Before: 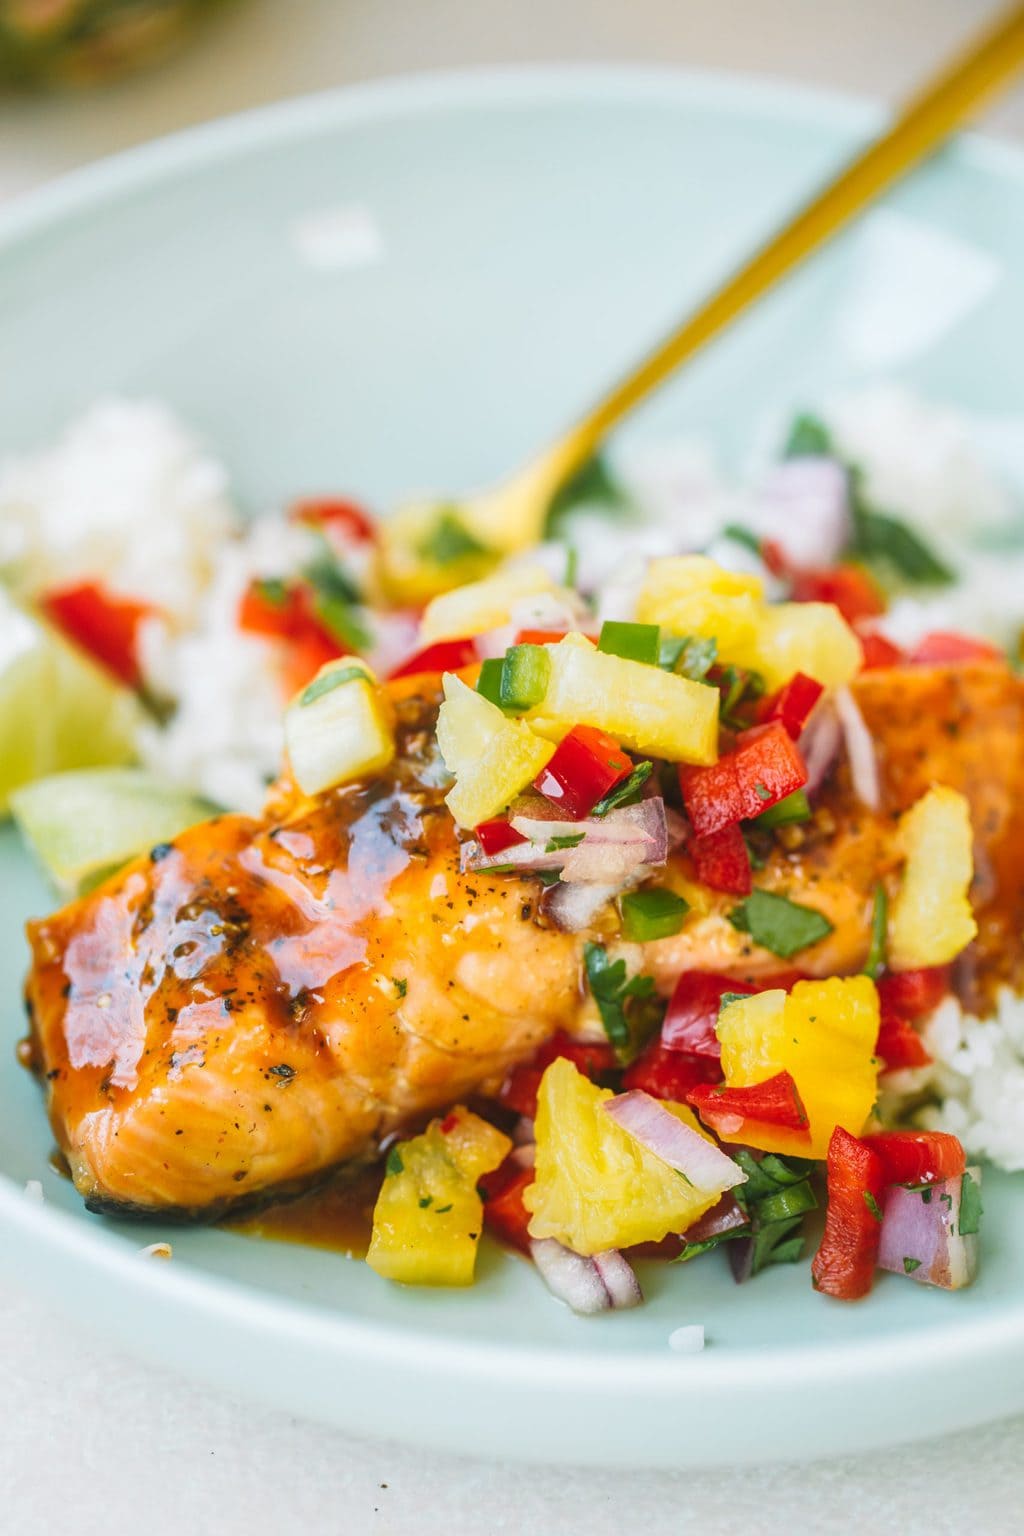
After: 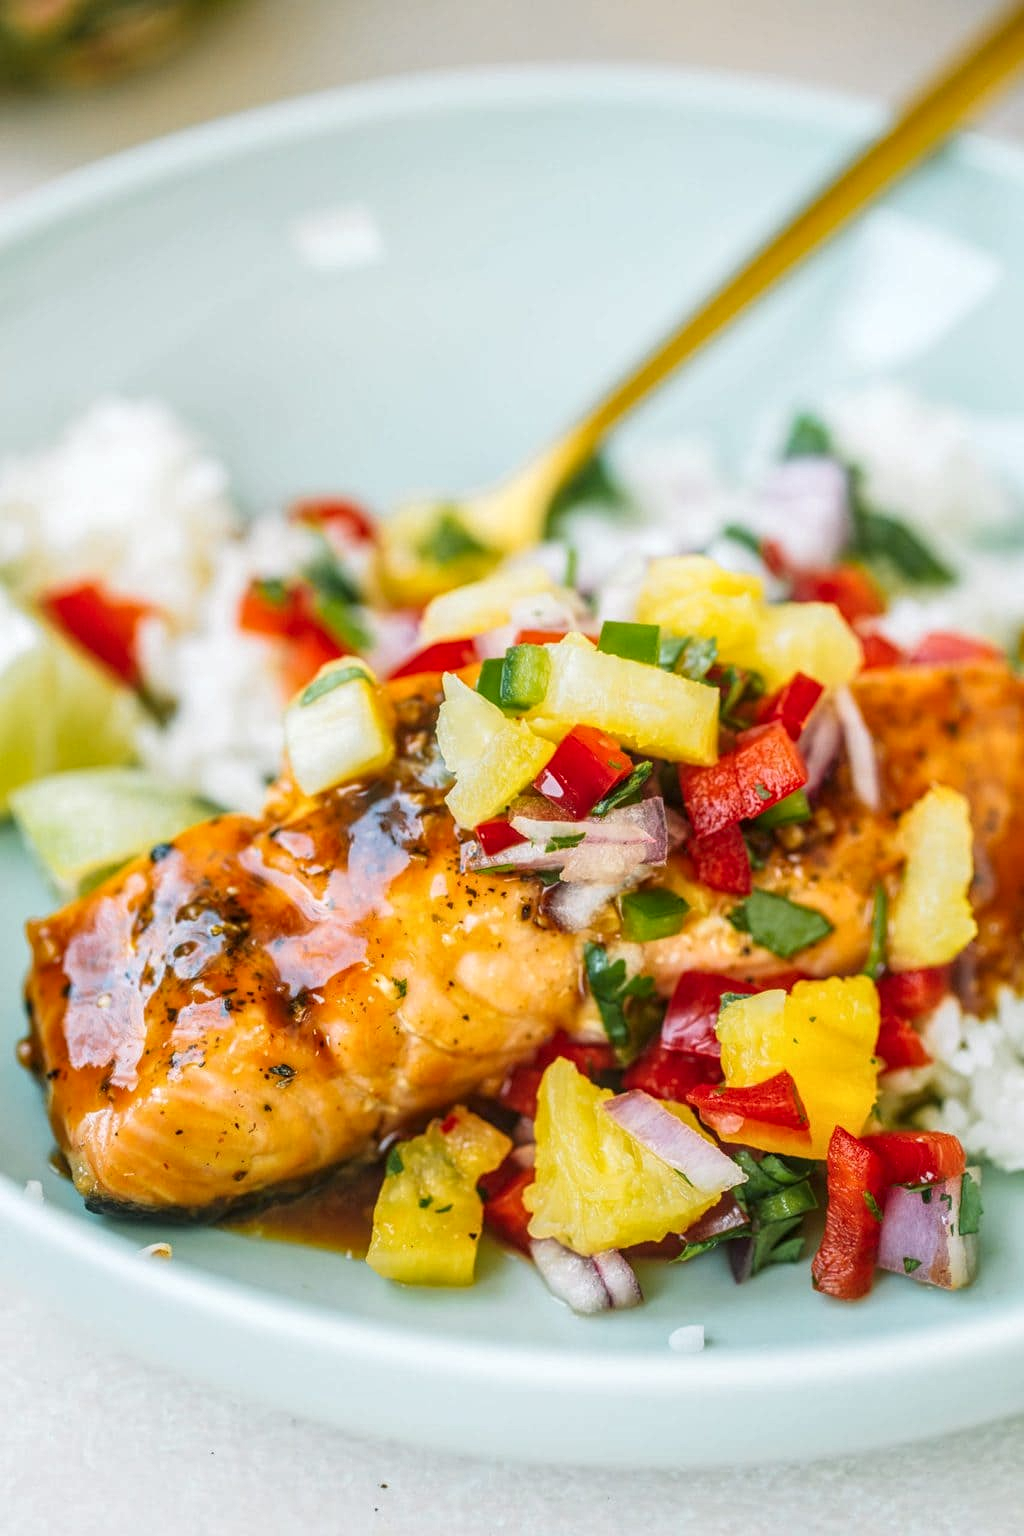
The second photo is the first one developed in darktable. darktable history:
local contrast: on, module defaults
contrast equalizer: octaves 7, y [[0.5, 0.502, 0.506, 0.511, 0.52, 0.537], [0.5 ×6], [0.505, 0.509, 0.518, 0.534, 0.553, 0.561], [0 ×6], [0 ×6]]
